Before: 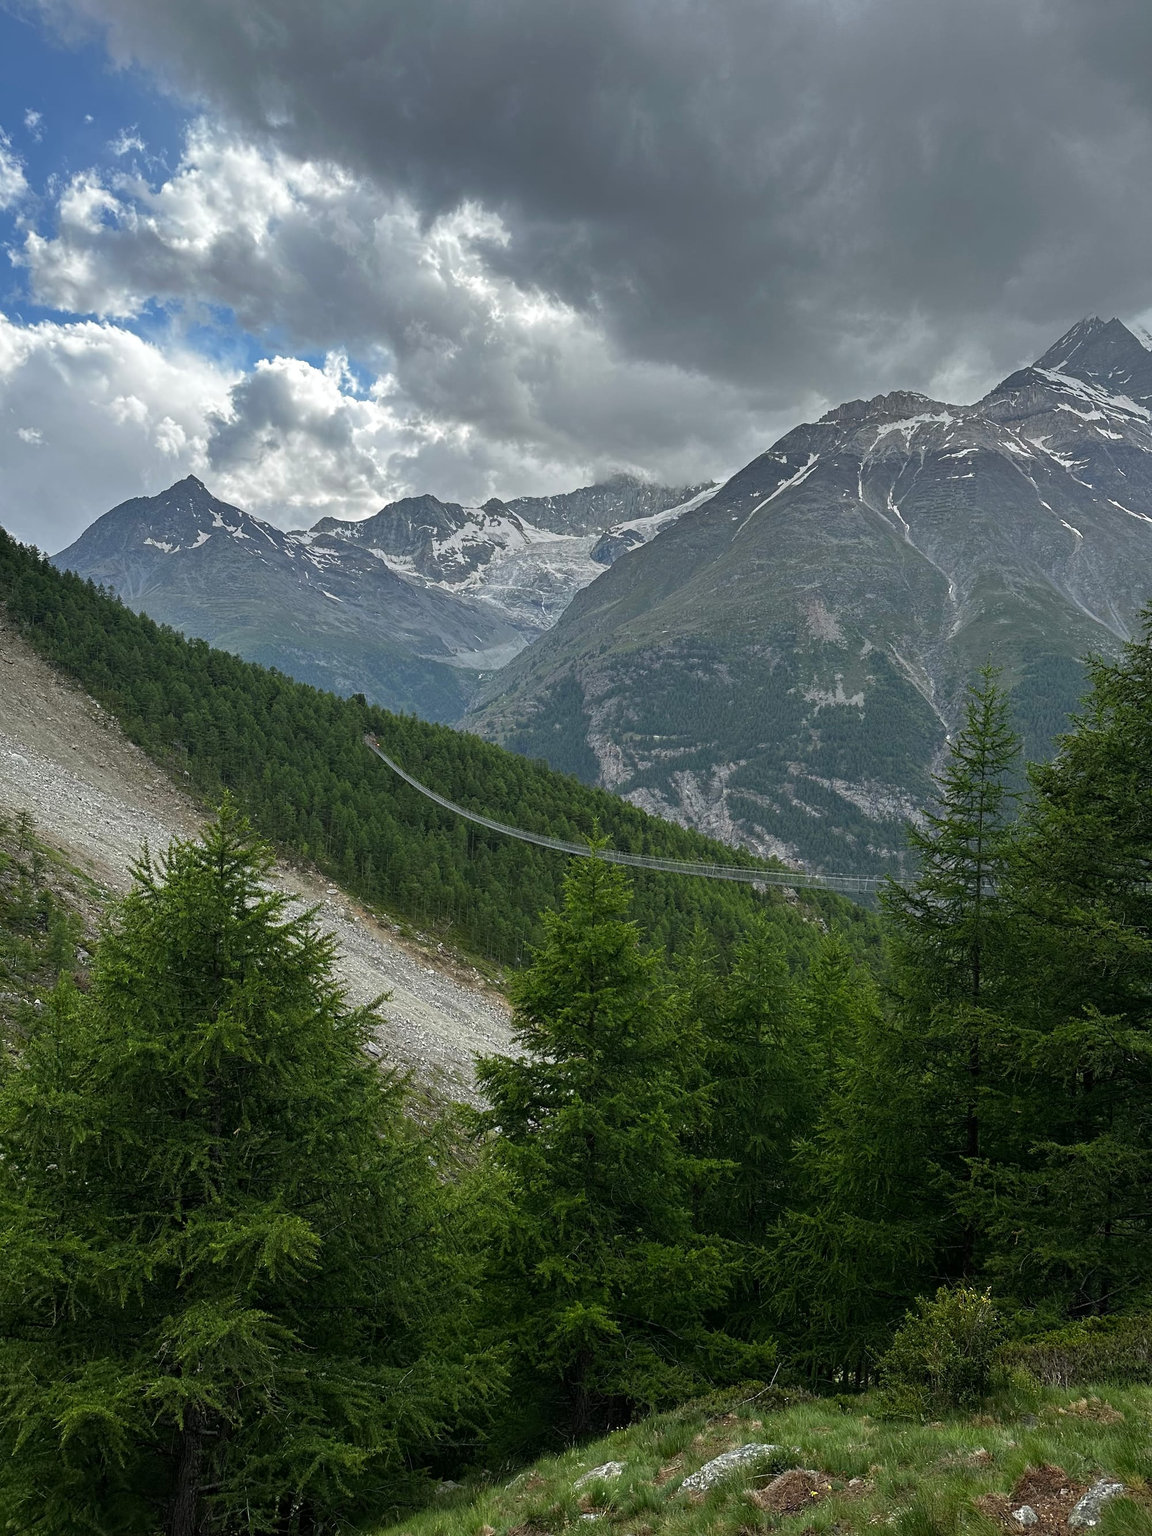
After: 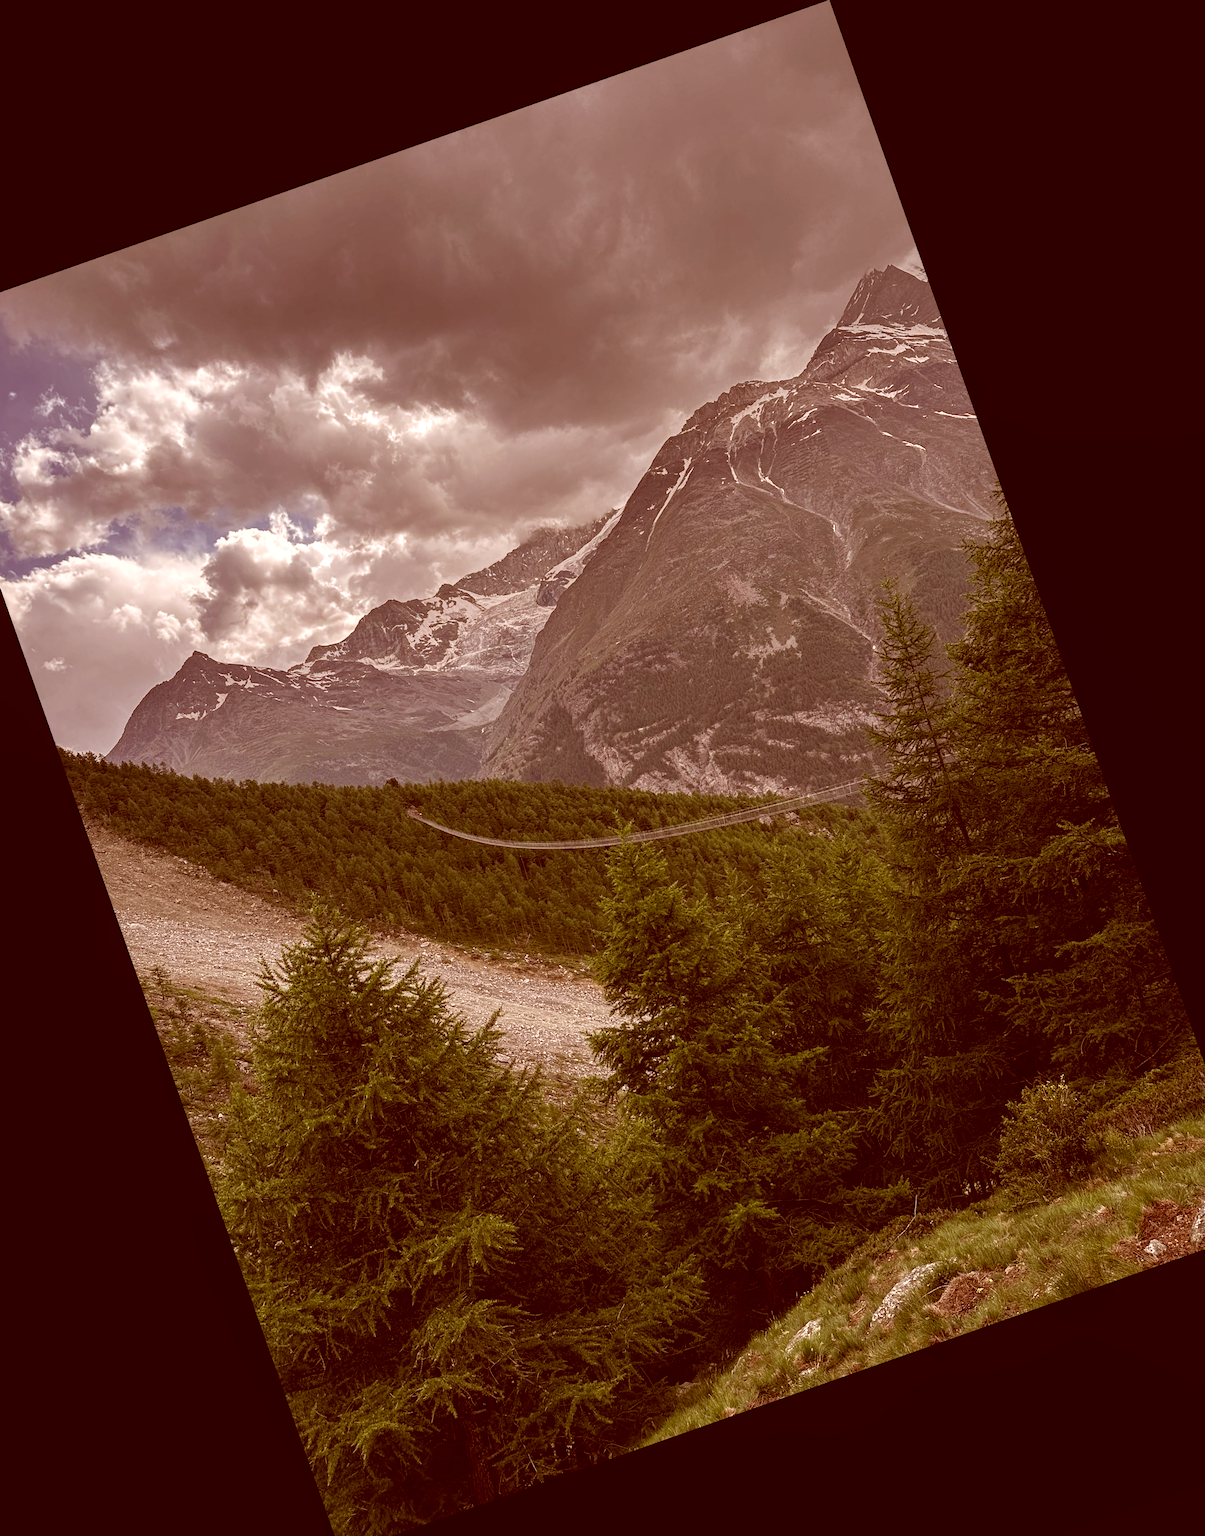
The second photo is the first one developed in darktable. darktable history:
crop and rotate: angle 19.43°, left 6.812%, right 4.125%, bottom 1.087%
white balance: emerald 1
local contrast: on, module defaults
color correction: highlights a* 9.03, highlights b* 8.71, shadows a* 40, shadows b* 40, saturation 0.8
